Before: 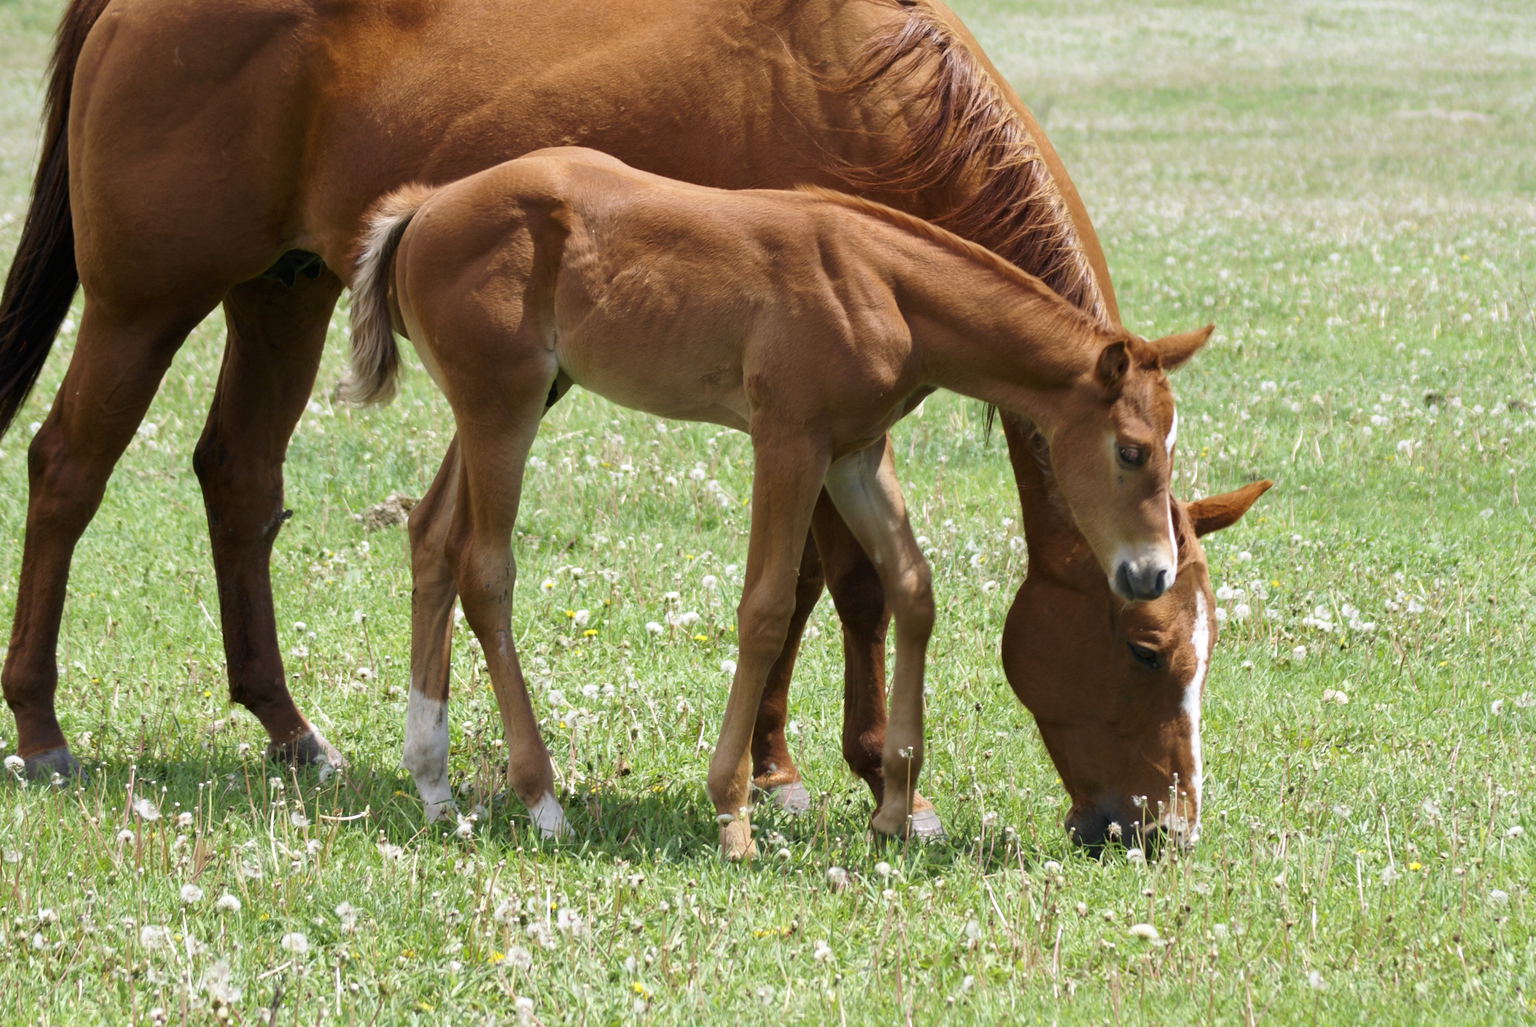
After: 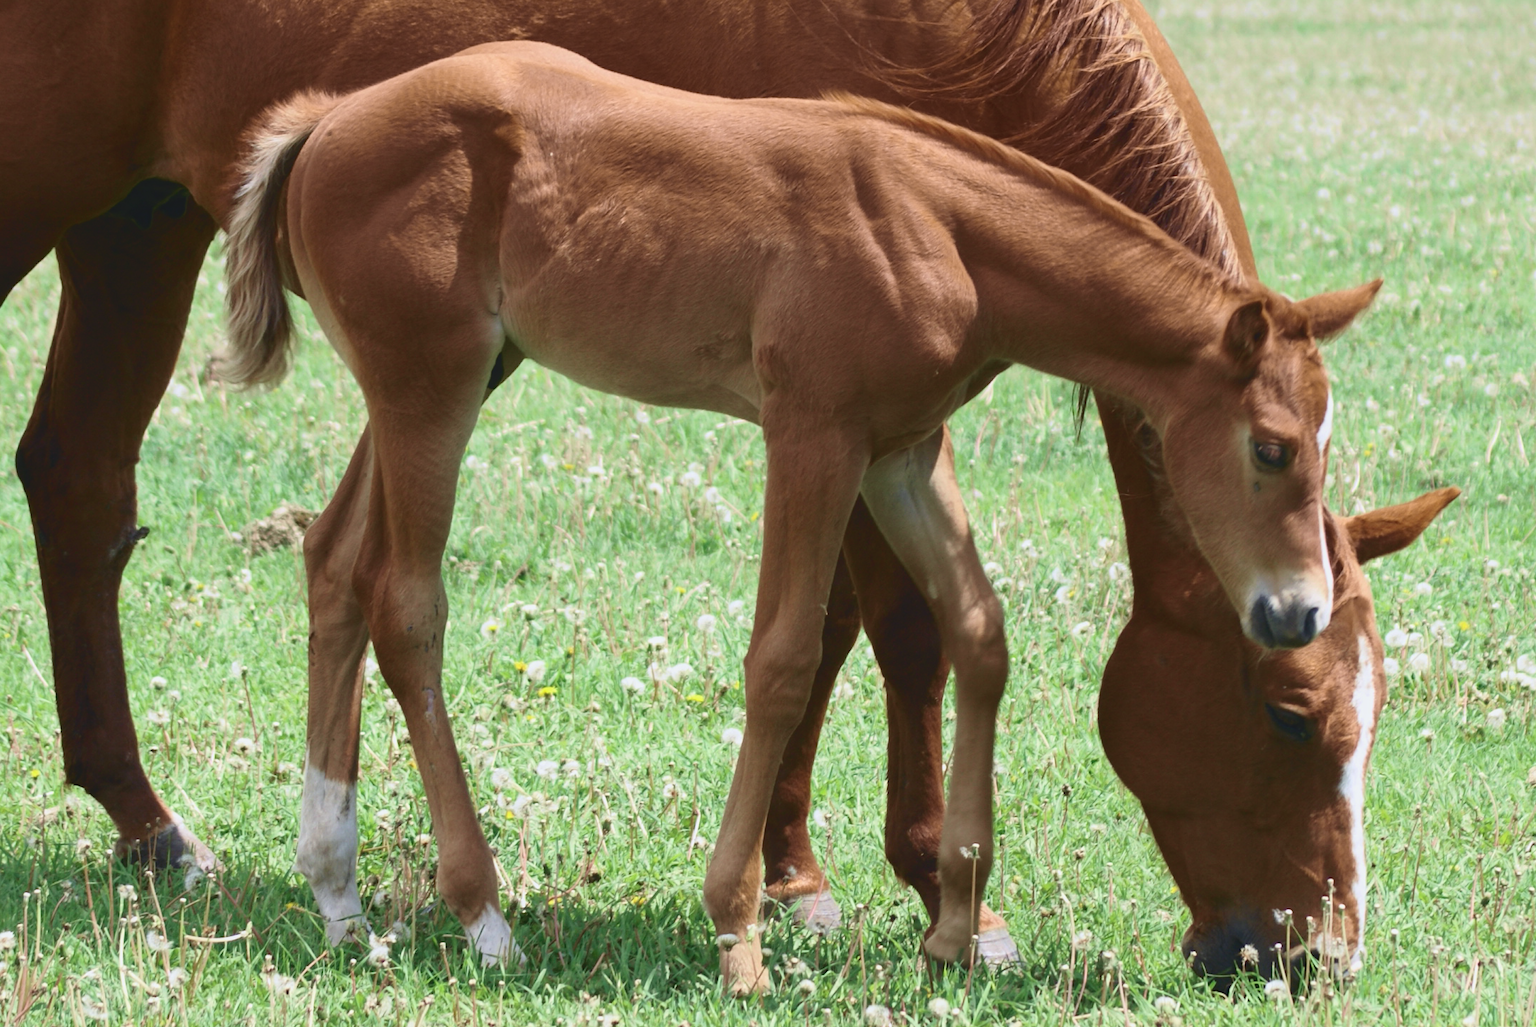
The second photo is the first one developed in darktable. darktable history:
crop and rotate: left 11.831%, top 11.346%, right 13.429%, bottom 13.899%
contrast equalizer: y [[0.5, 0.5, 0.468, 0.5, 0.5, 0.5], [0.5 ×6], [0.5 ×6], [0 ×6], [0 ×6]]
tone curve: curves: ch0 [(0, 0.084) (0.155, 0.169) (0.46, 0.466) (0.751, 0.788) (1, 0.961)]; ch1 [(0, 0) (0.43, 0.408) (0.476, 0.469) (0.505, 0.503) (0.553, 0.563) (0.592, 0.581) (0.631, 0.625) (1, 1)]; ch2 [(0, 0) (0.505, 0.495) (0.55, 0.557) (0.583, 0.573) (1, 1)], color space Lab, independent channels, preserve colors none
